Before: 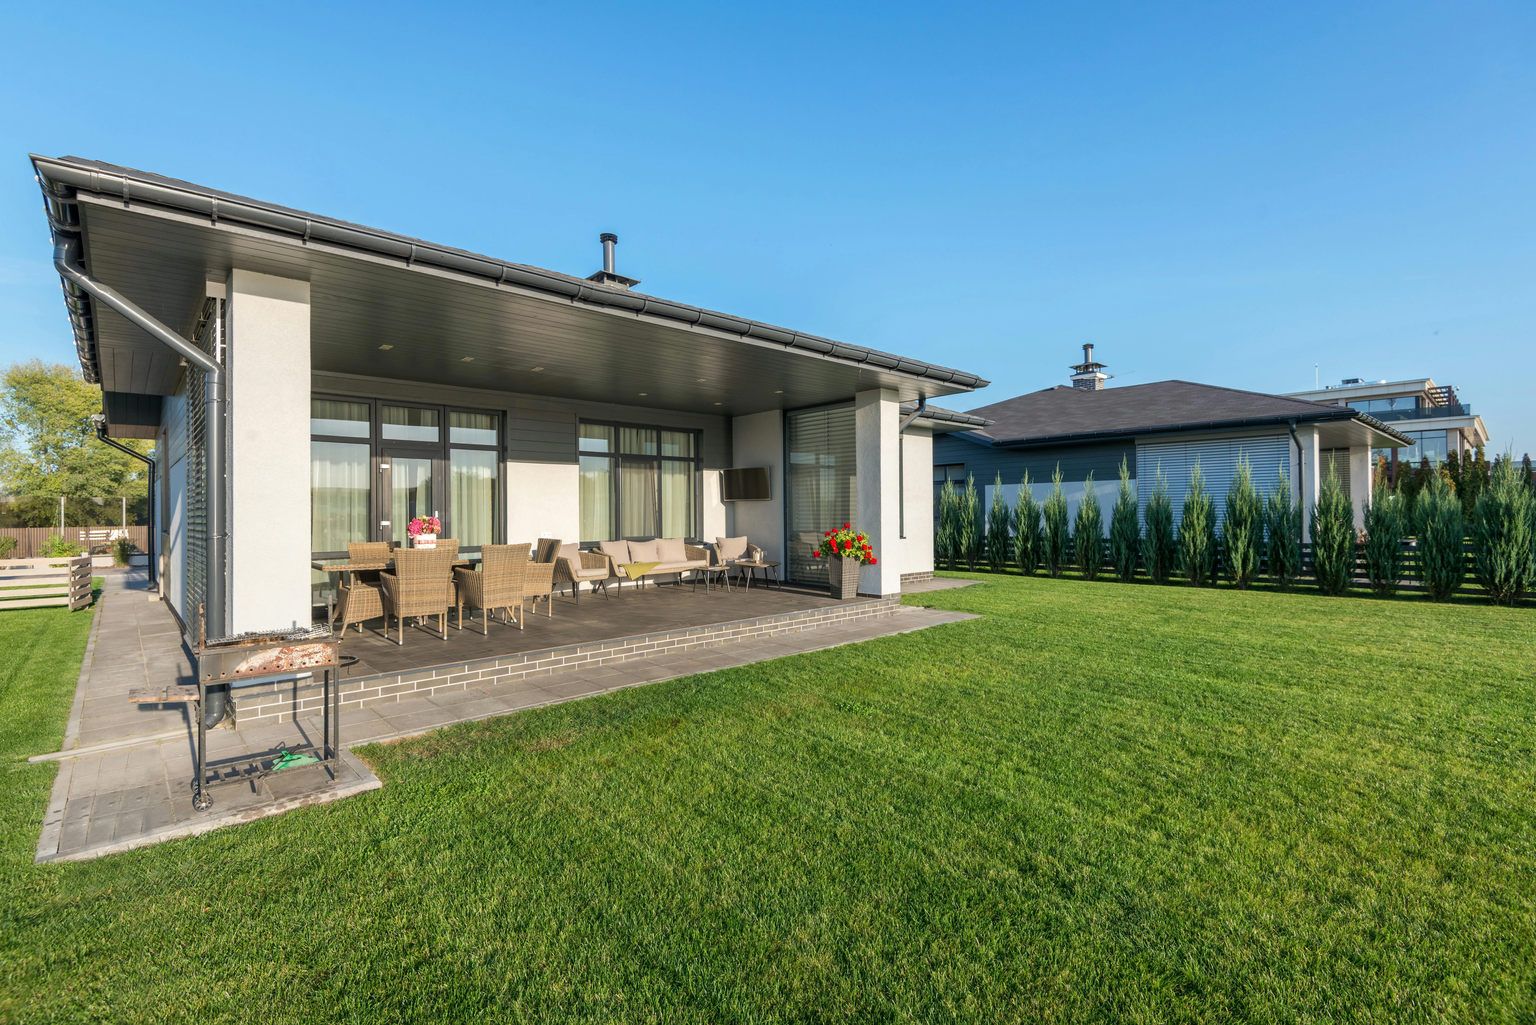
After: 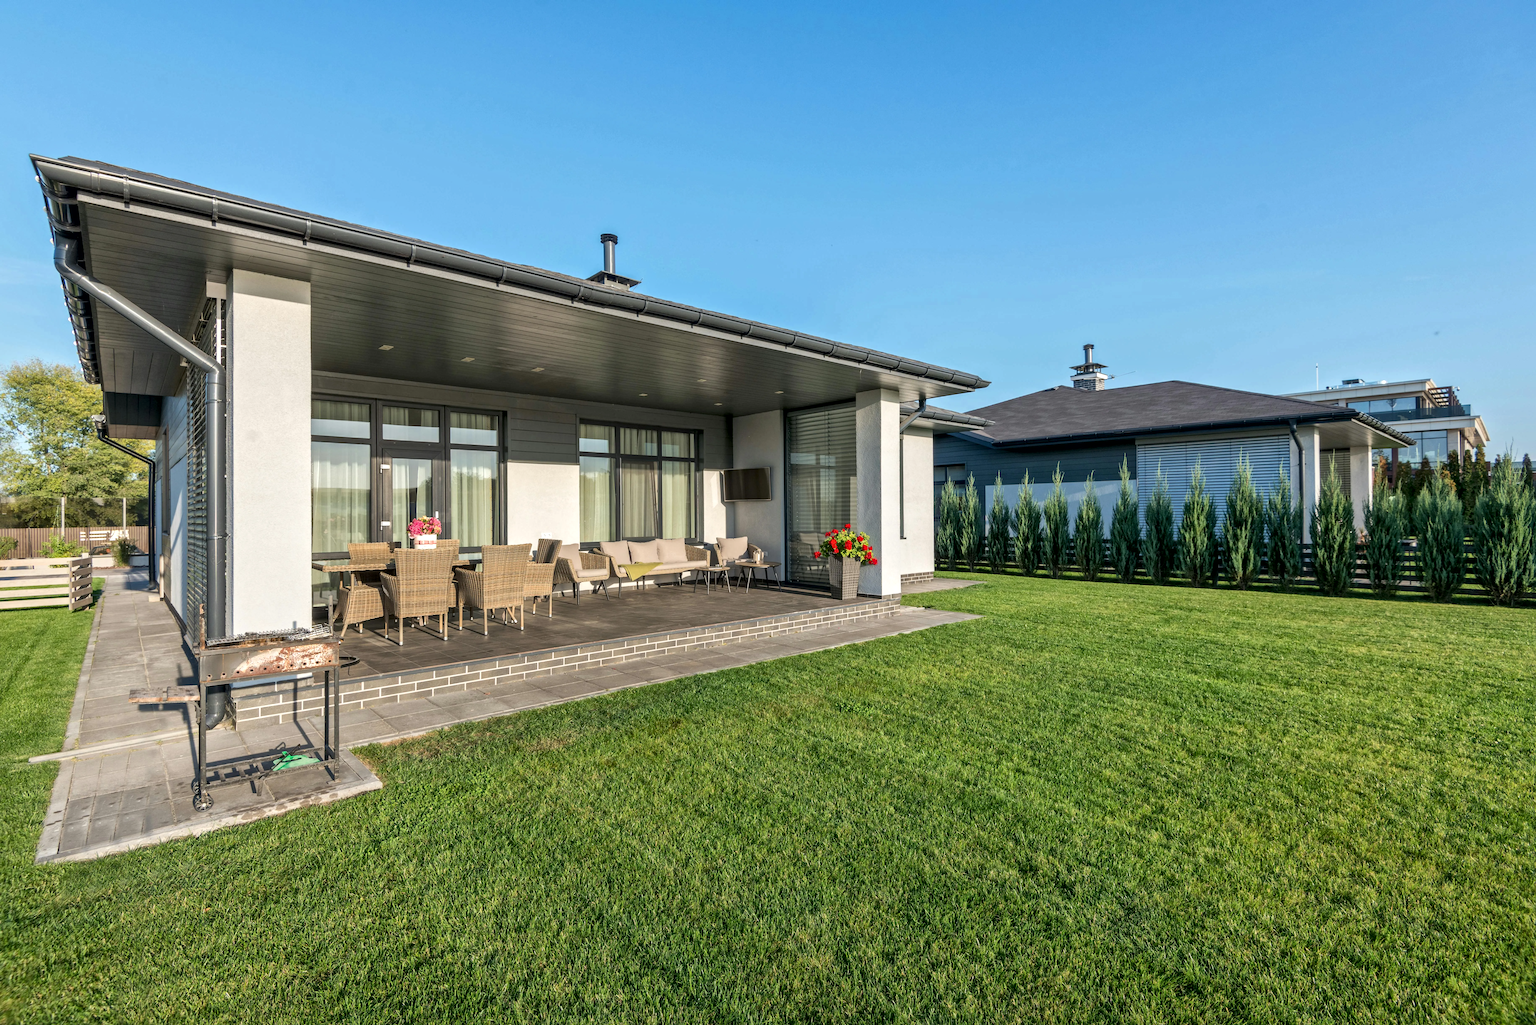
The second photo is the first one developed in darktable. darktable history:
tone equalizer: on, module defaults
local contrast: mode bilateral grid, contrast 20, coarseness 50, detail 150%, midtone range 0.2
